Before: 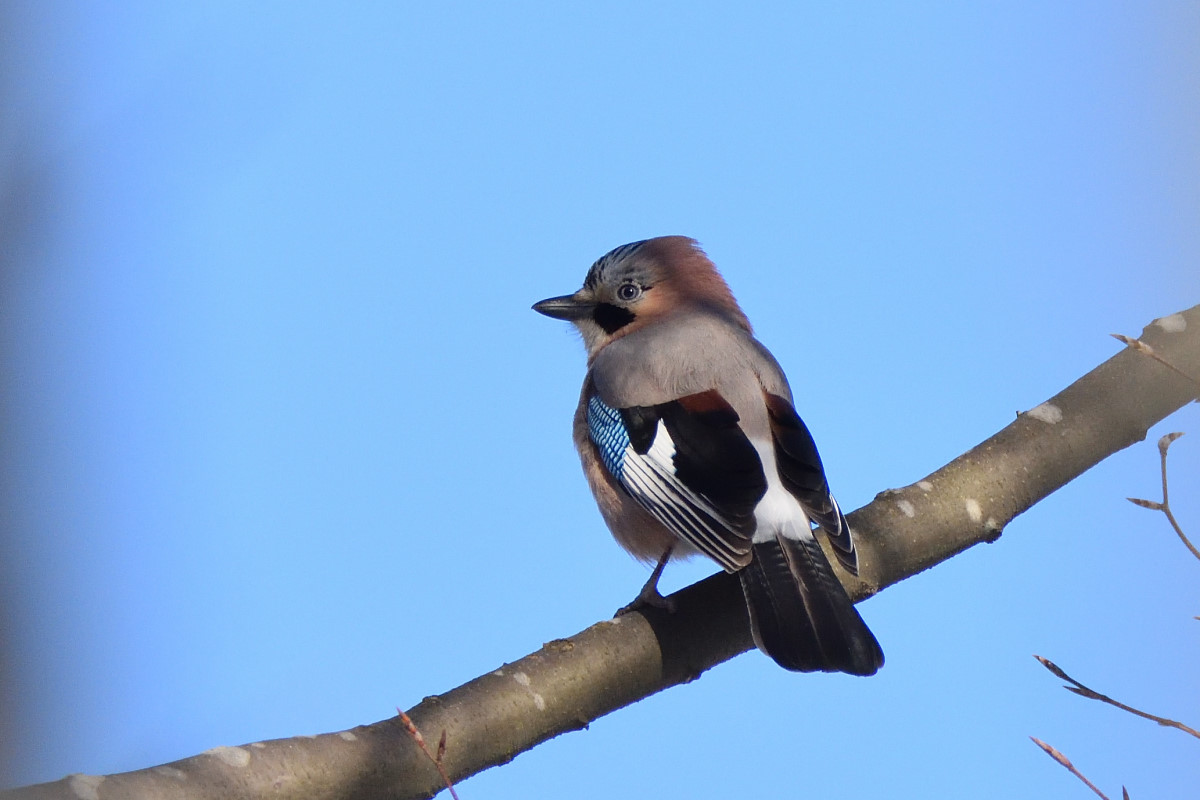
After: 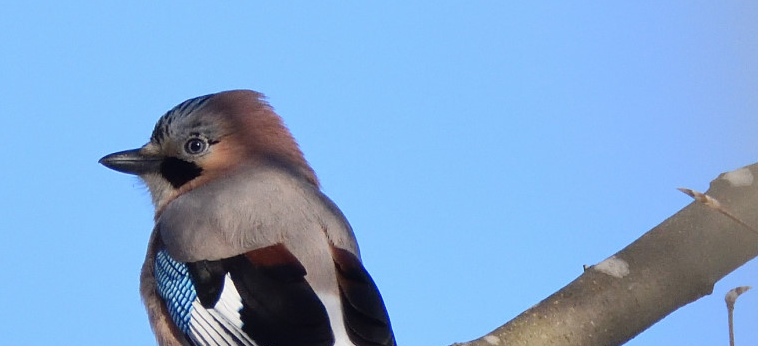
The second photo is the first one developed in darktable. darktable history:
crop: left 36.157%, top 18.277%, right 0.628%, bottom 38.373%
